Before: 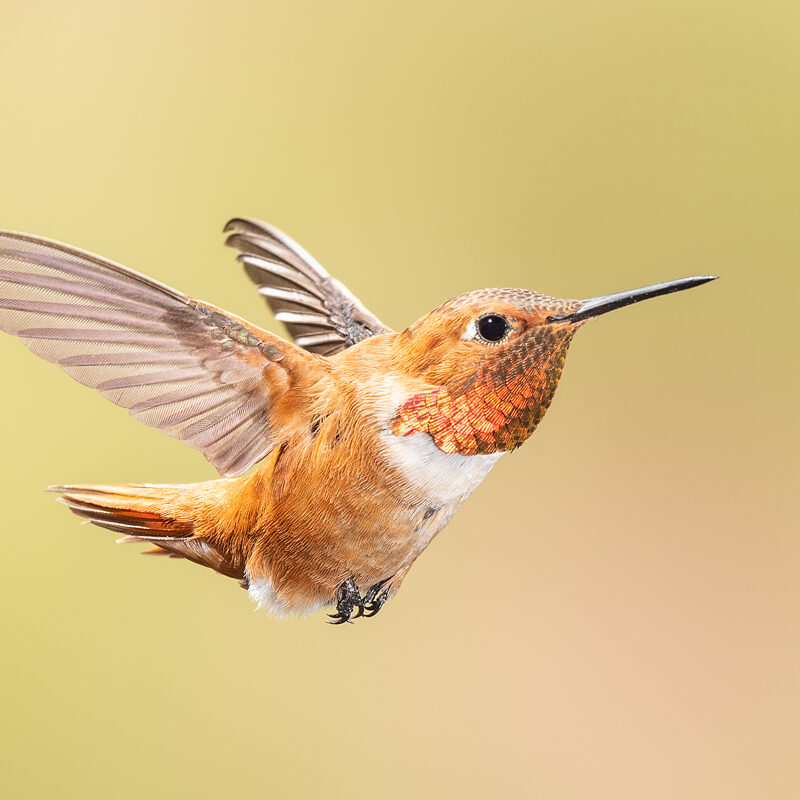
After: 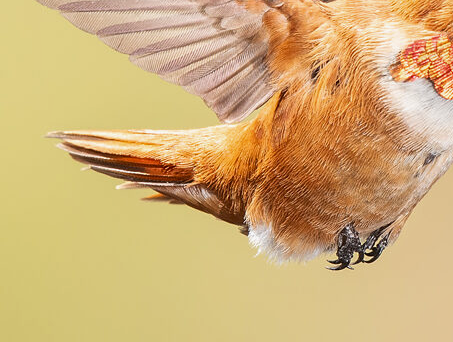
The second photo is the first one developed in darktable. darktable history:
shadows and highlights: shadows 36.82, highlights -27.53, soften with gaussian
crop: top 44.338%, right 43.343%, bottom 12.895%
exposure: exposure -0.07 EV, compensate highlight preservation false
